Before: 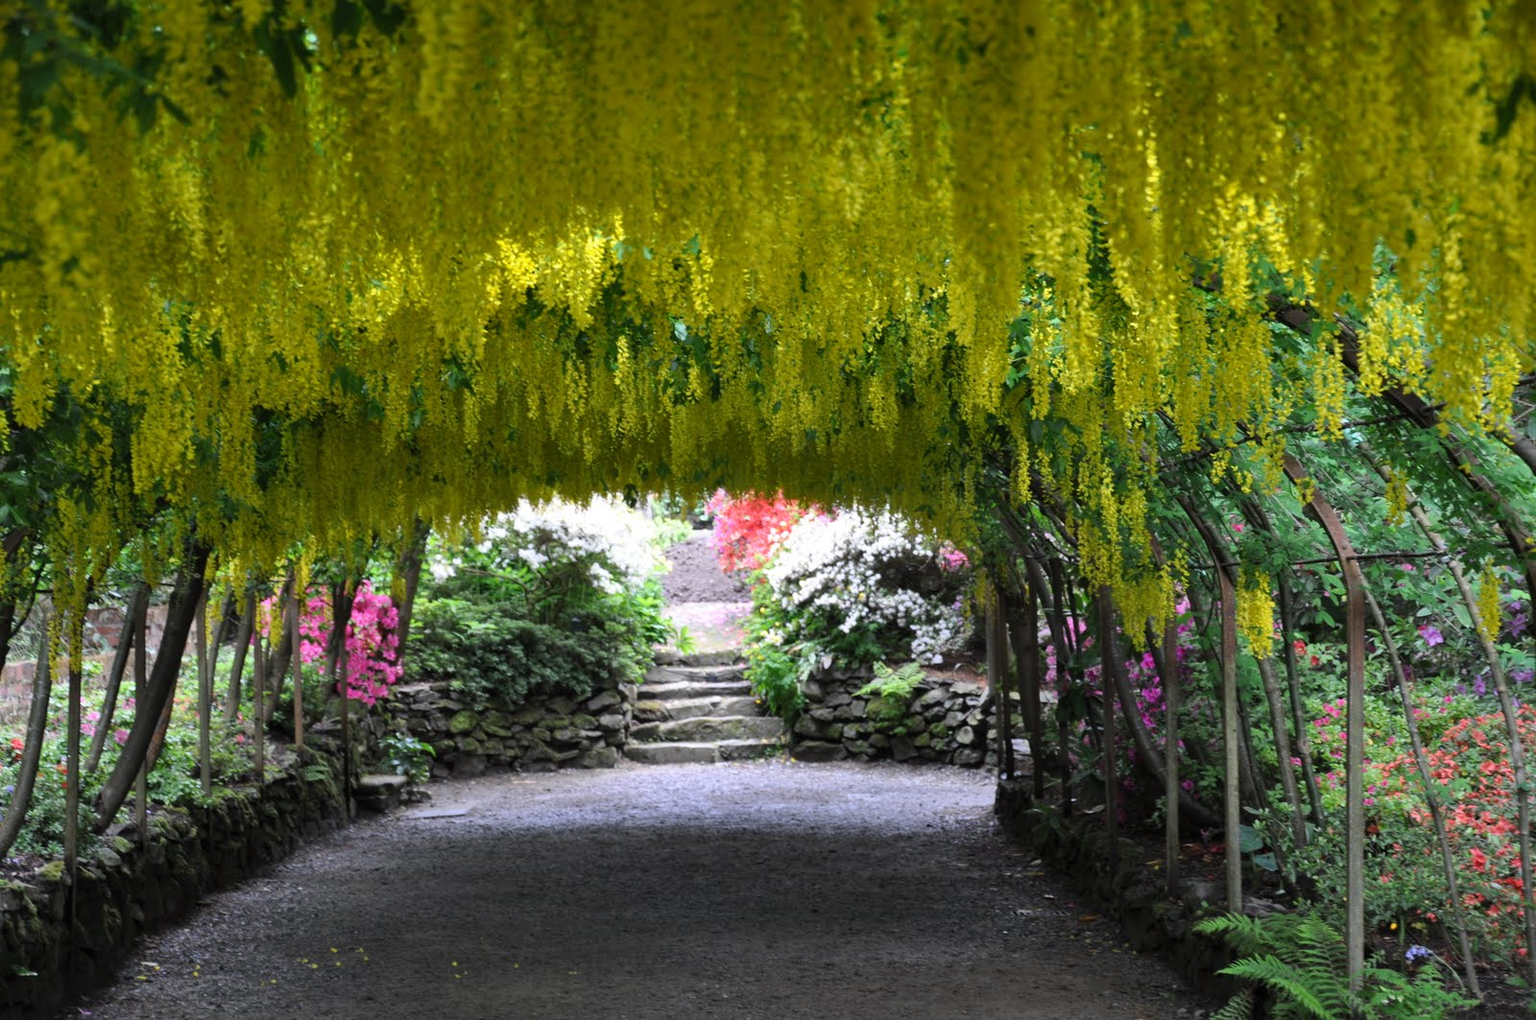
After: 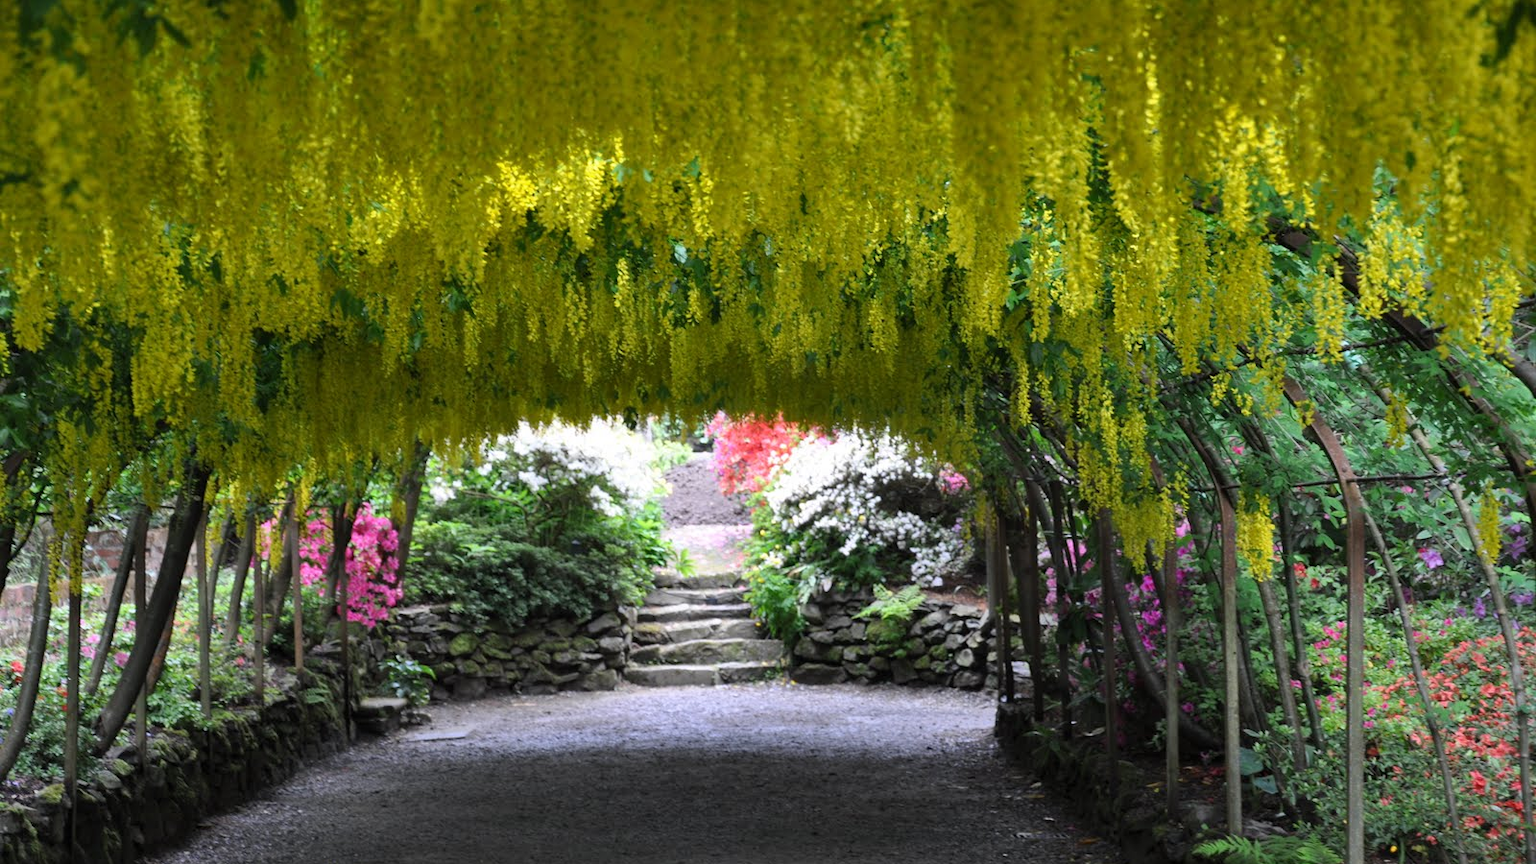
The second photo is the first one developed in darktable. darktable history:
crop: top 7.621%, bottom 7.537%
